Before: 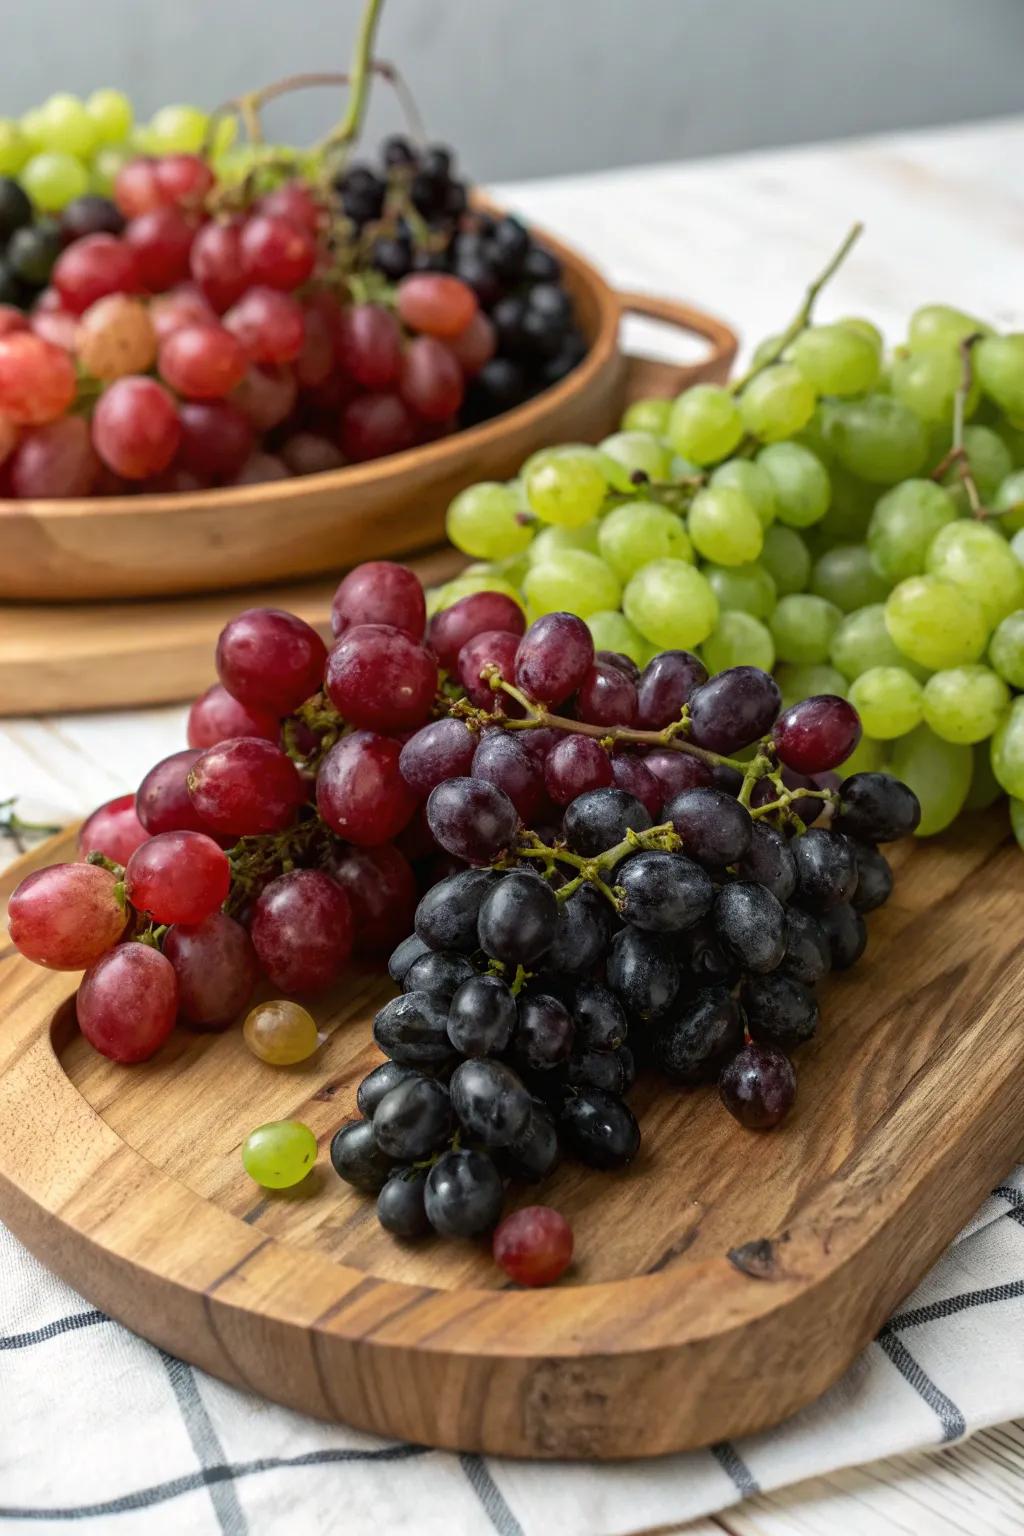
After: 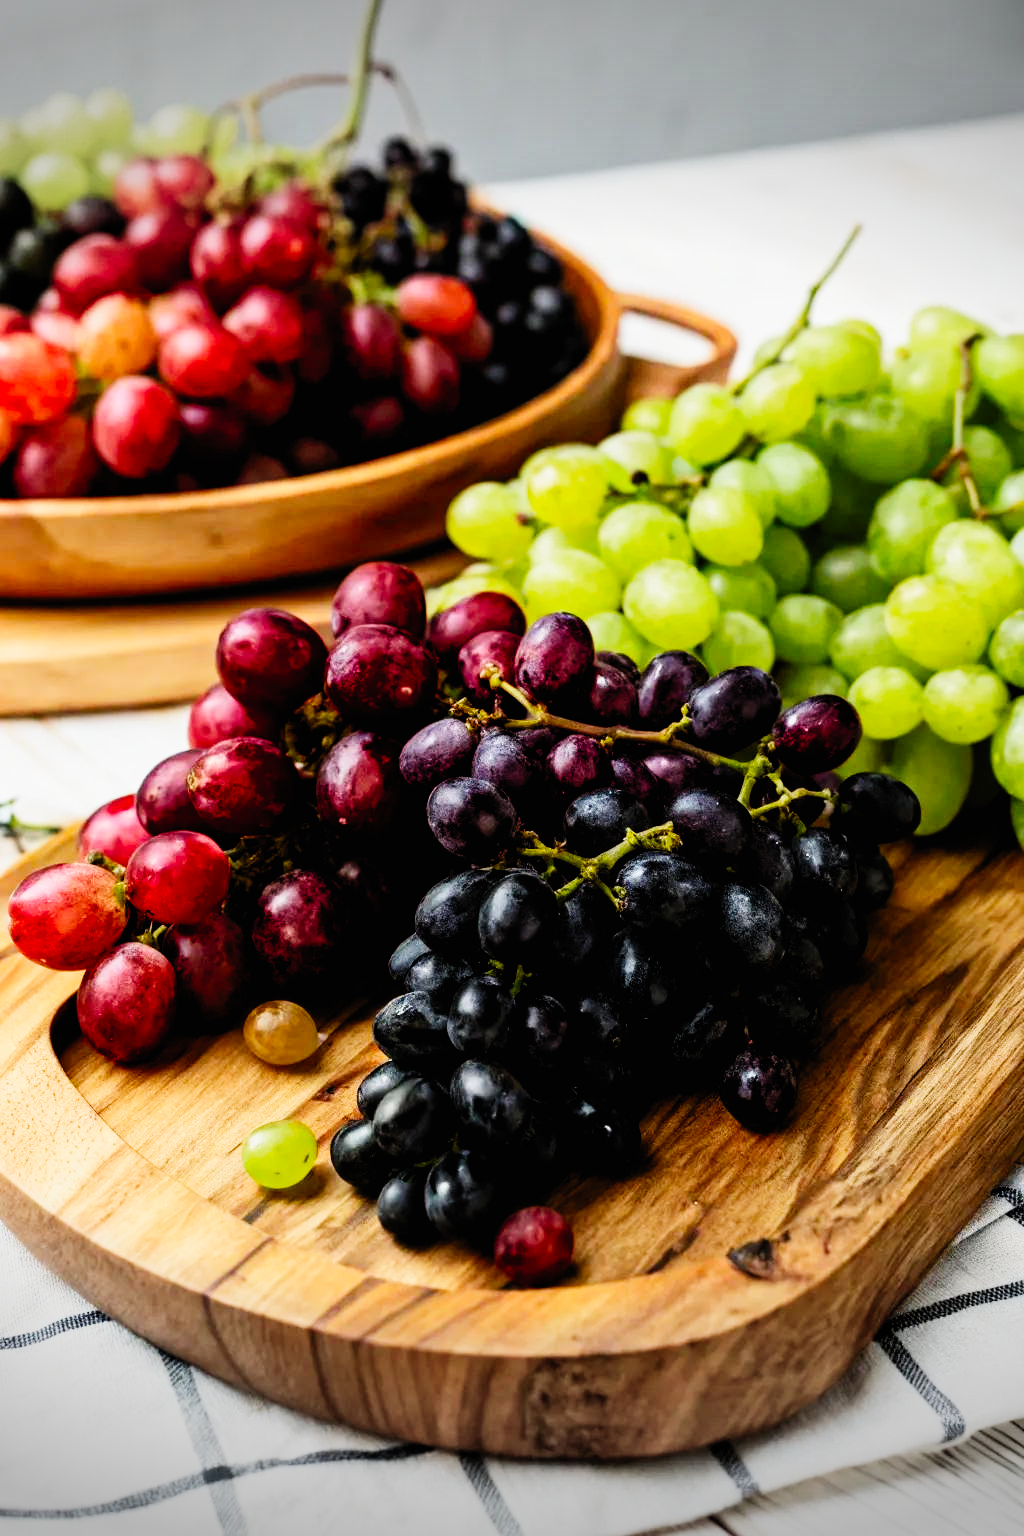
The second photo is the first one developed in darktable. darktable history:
vignetting: fall-off start 99.63%, saturation -0.654, width/height ratio 1.304
filmic rgb: black relative exposure -5 EV, white relative exposure 3.98 EV, hardness 2.9, contrast 1.504, add noise in highlights 0.002, preserve chrominance no, color science v3 (2019), use custom middle-gray values true, contrast in highlights soft
contrast brightness saturation: contrast 0.2, brightness 0.16, saturation 0.215
